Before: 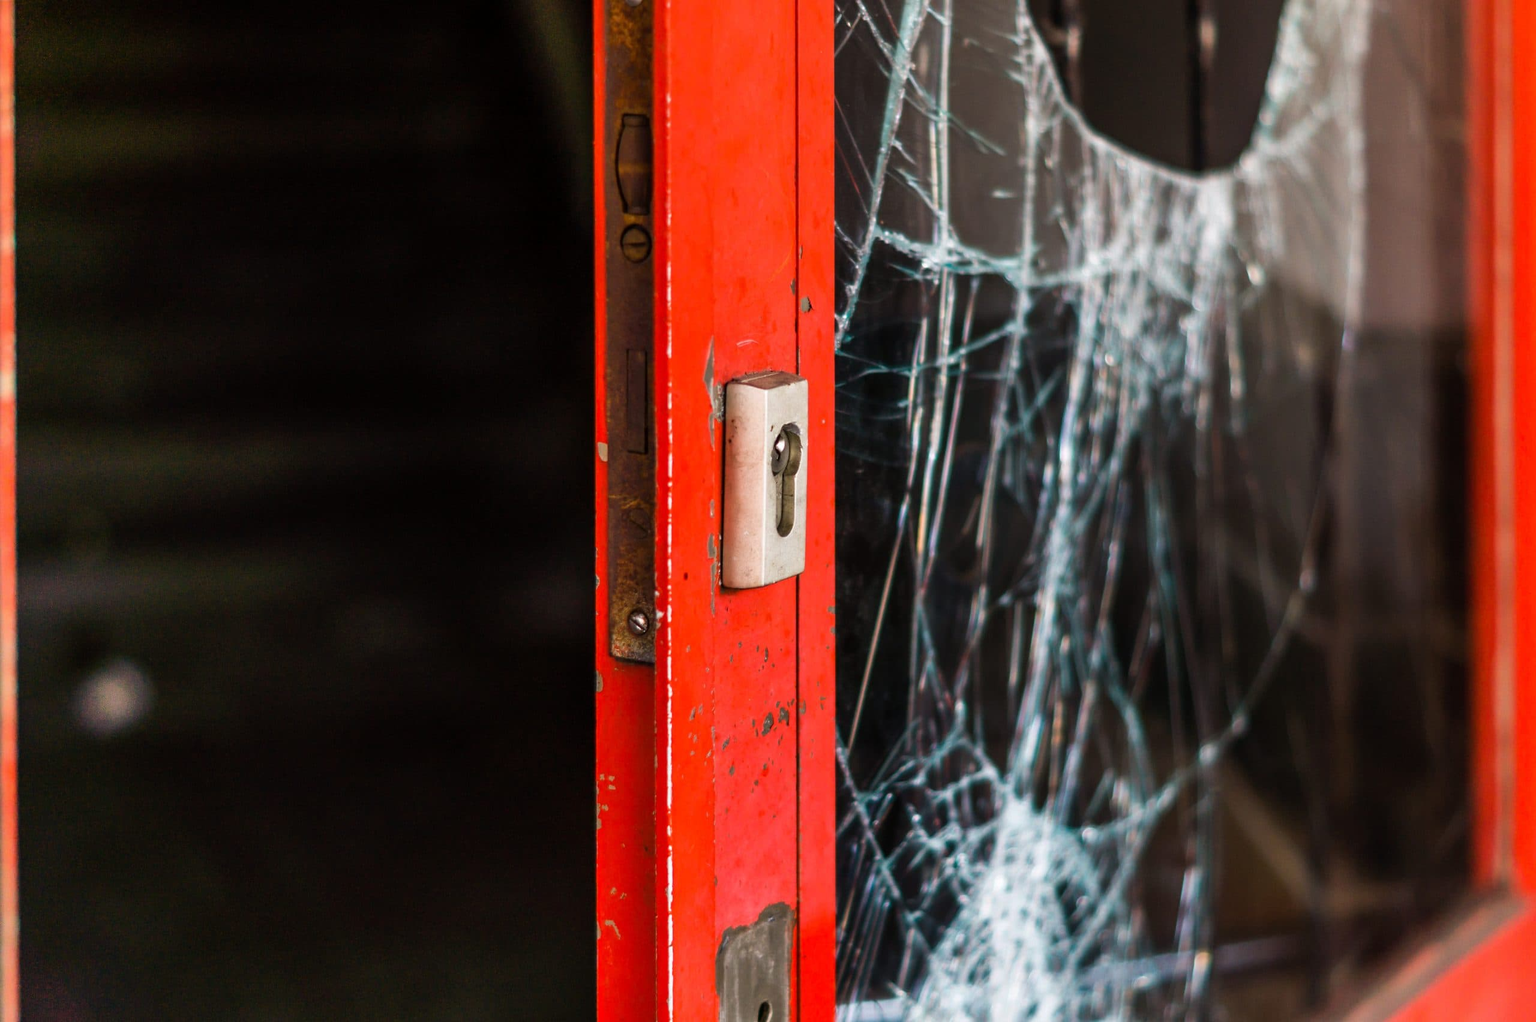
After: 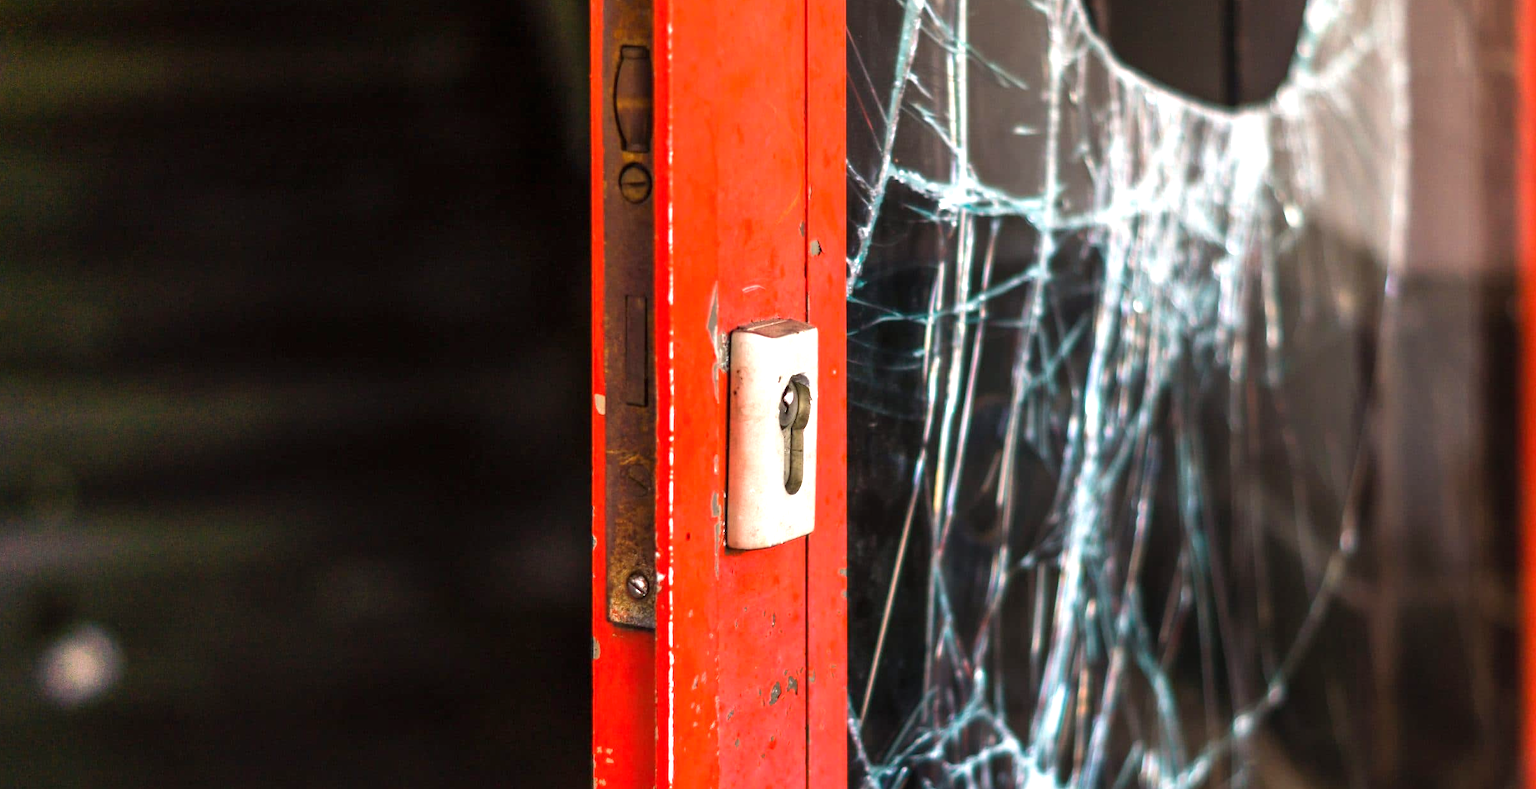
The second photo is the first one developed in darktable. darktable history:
exposure: black level correction 0, exposure 0.953 EV, compensate exposure bias true, compensate highlight preservation false
crop: left 2.481%, top 7.031%, right 3.333%, bottom 20.193%
